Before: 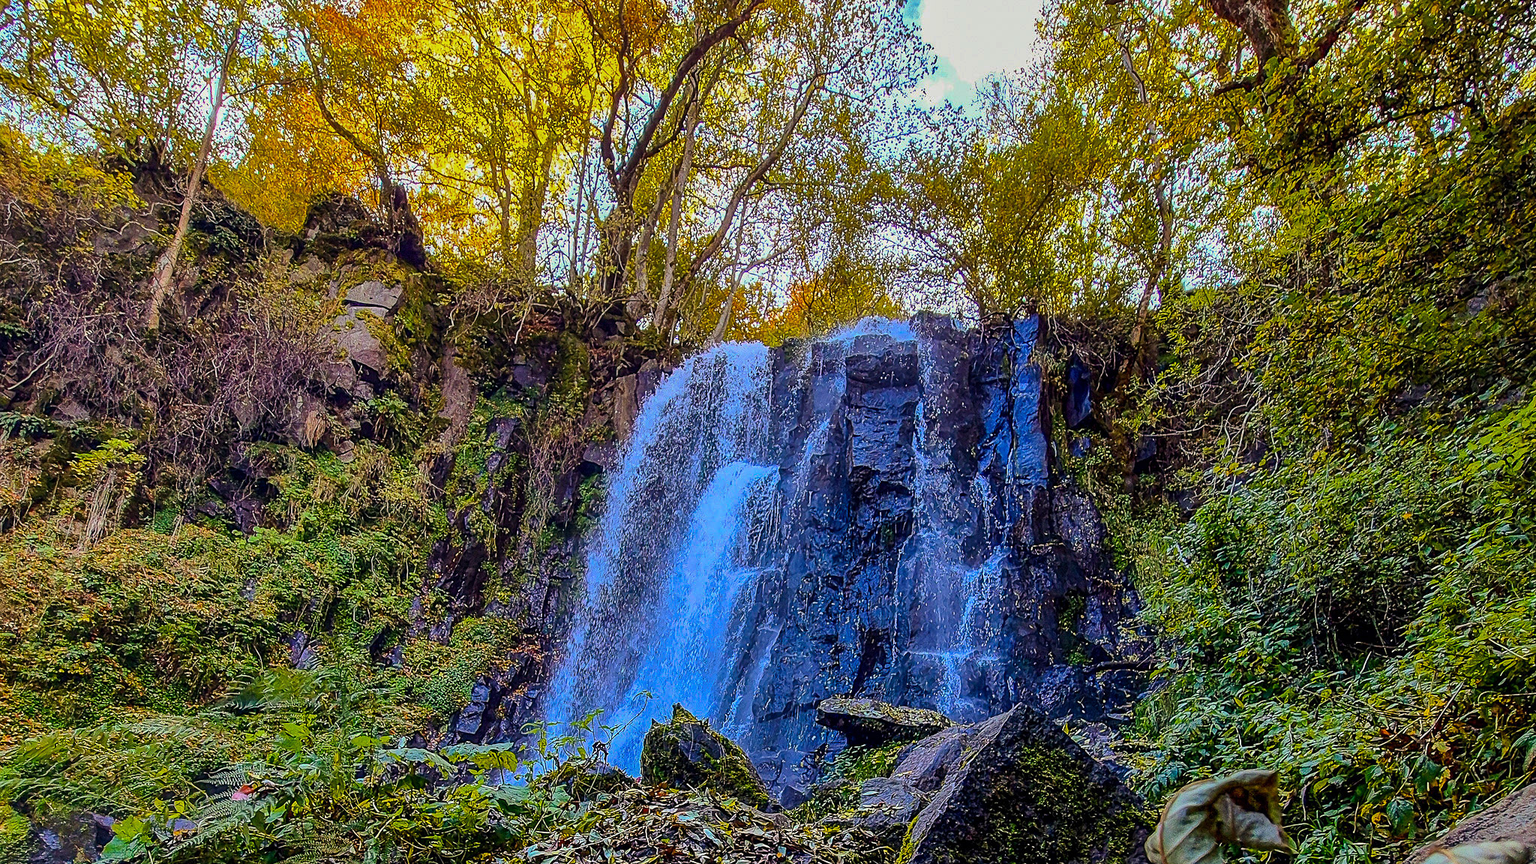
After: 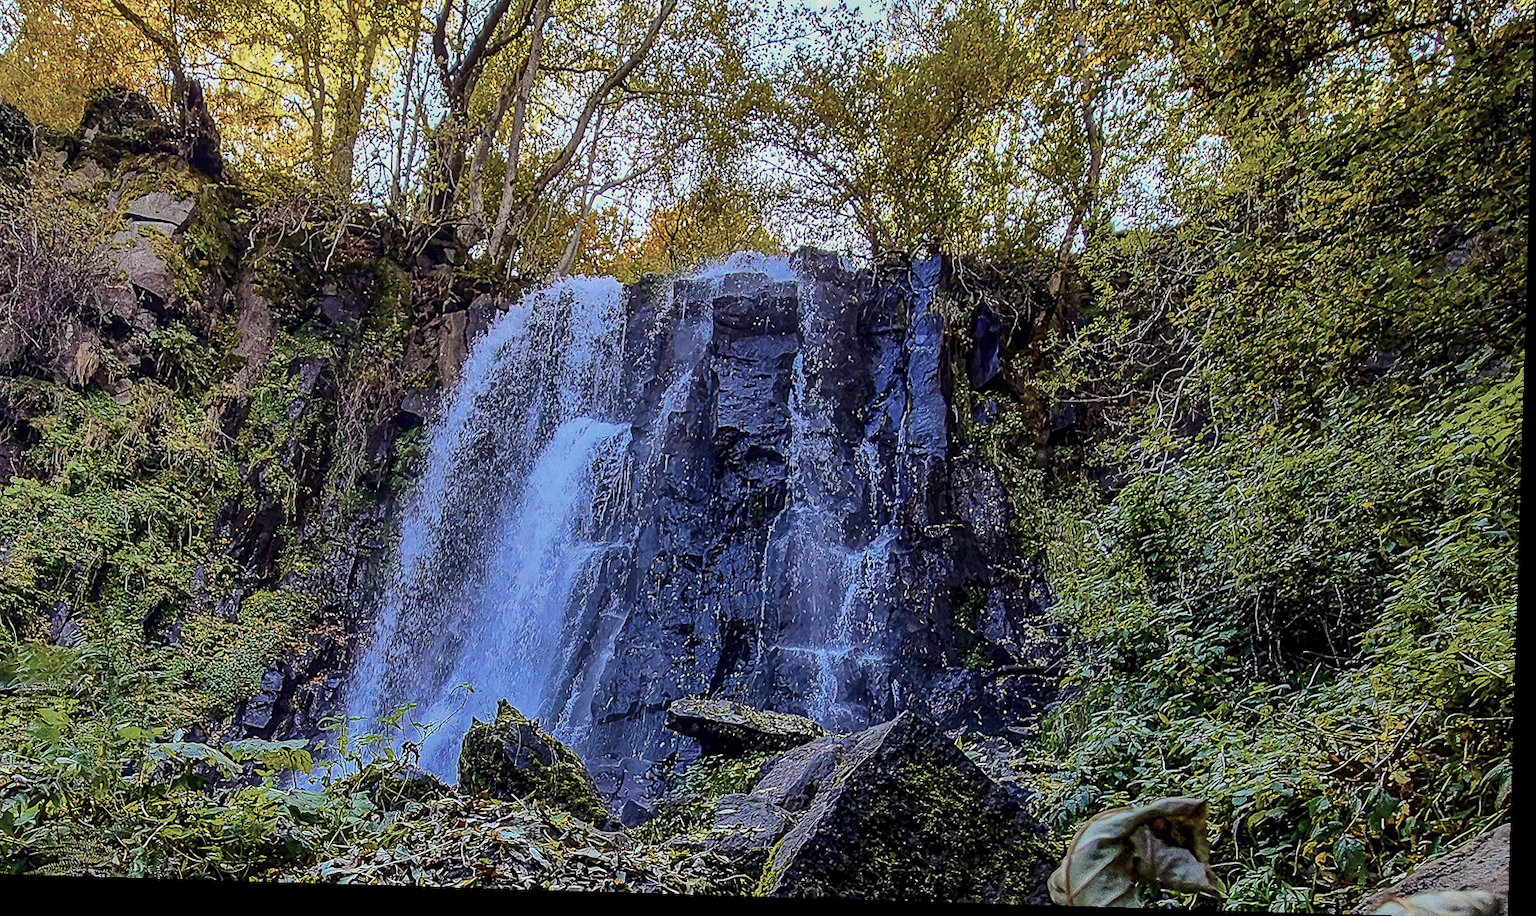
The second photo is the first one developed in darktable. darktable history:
rotate and perspective: rotation 1.72°, automatic cropping off
levels: mode automatic, black 0.023%, white 99.97%, levels [0.062, 0.494, 0.925]
white balance: red 0.976, blue 1.04
contrast brightness saturation: contrast 0.1, saturation -0.36
crop: left 16.315%, top 14.246%
